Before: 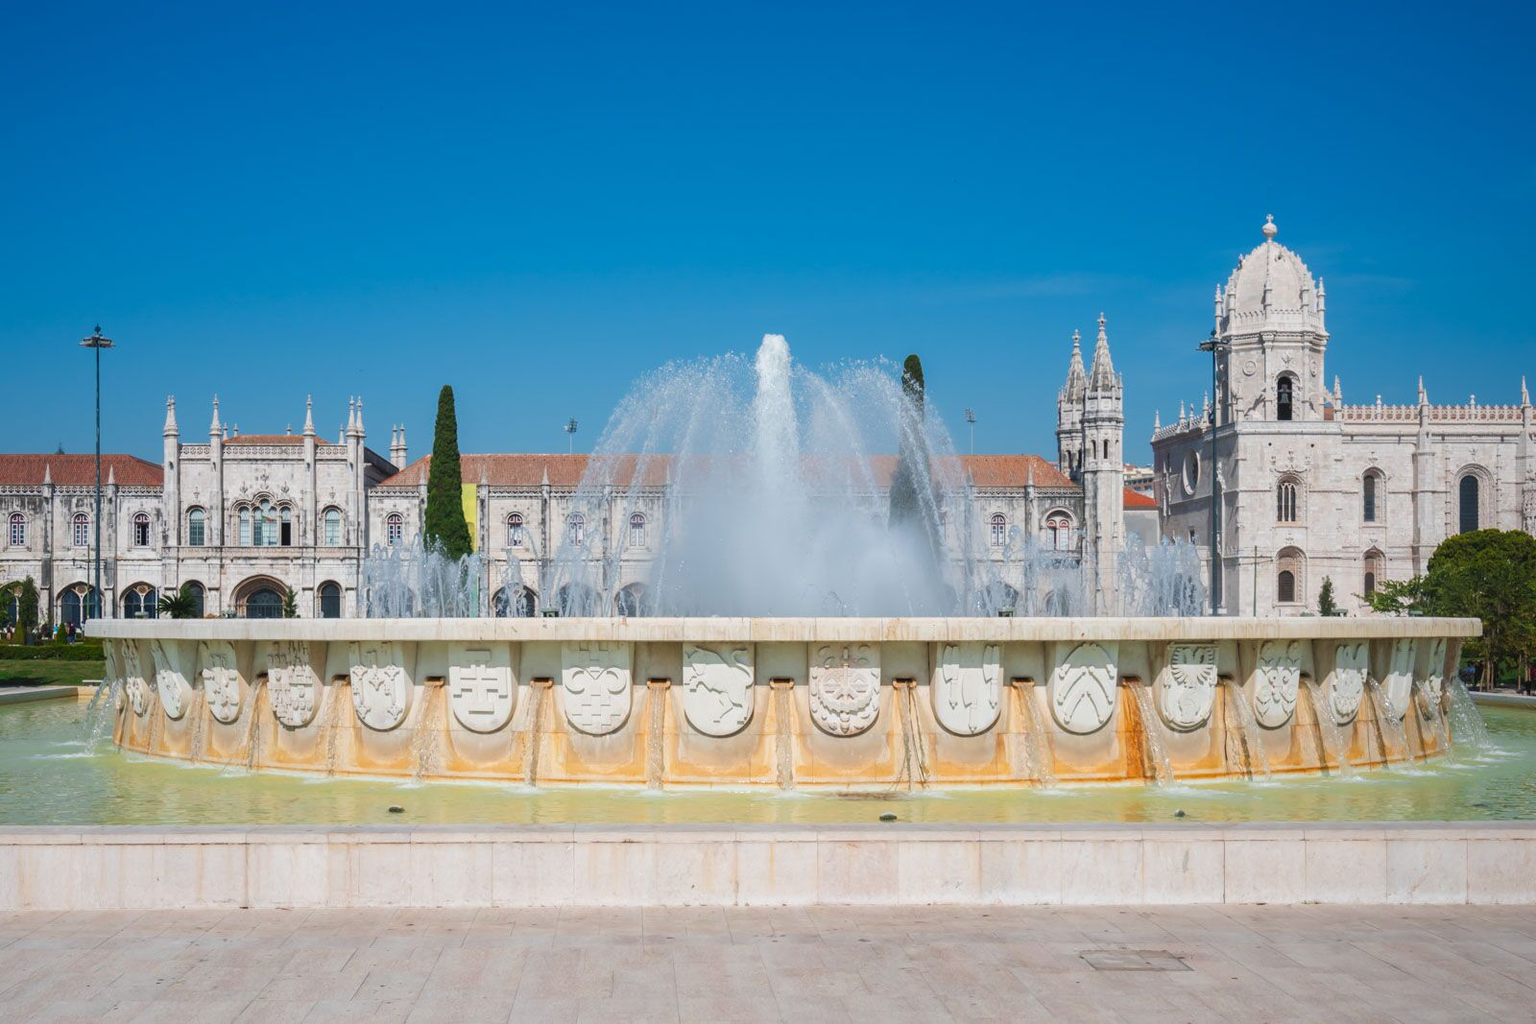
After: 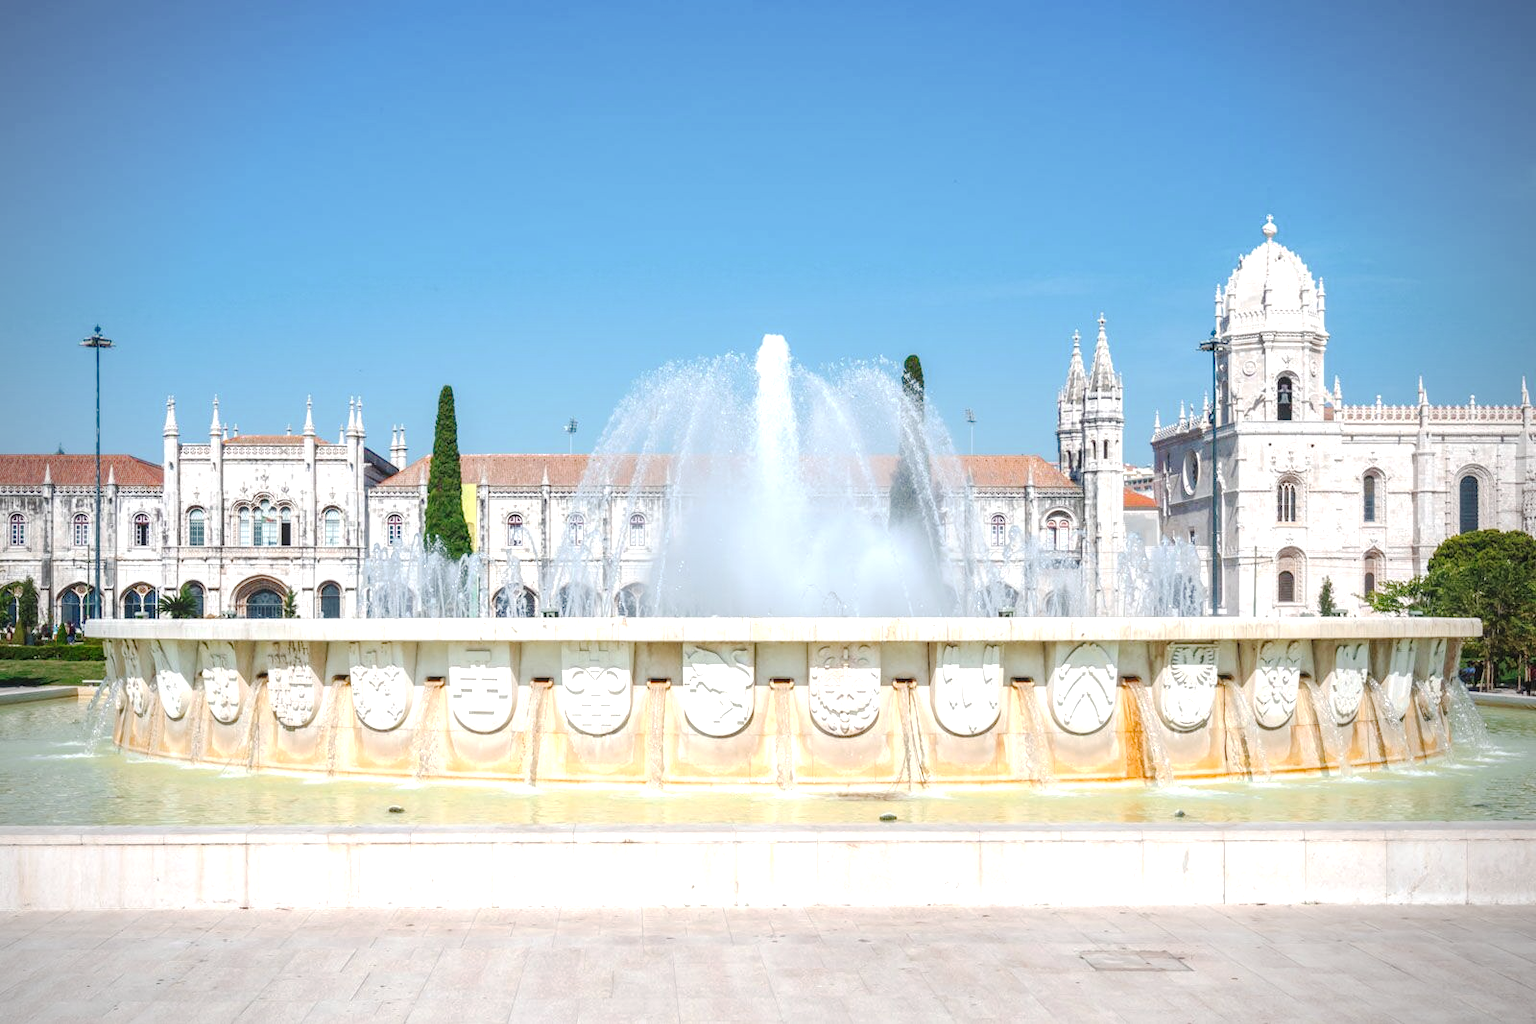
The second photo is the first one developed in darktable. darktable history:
tone curve: curves: ch0 [(0, 0) (0.003, 0.015) (0.011, 0.021) (0.025, 0.032) (0.044, 0.046) (0.069, 0.062) (0.1, 0.08) (0.136, 0.117) (0.177, 0.165) (0.224, 0.221) (0.277, 0.298) (0.335, 0.385) (0.399, 0.469) (0.468, 0.558) (0.543, 0.637) (0.623, 0.708) (0.709, 0.771) (0.801, 0.84) (0.898, 0.907) (1, 1)], preserve colors none
local contrast: on, module defaults
exposure: black level correction 0, exposure 0.936 EV, compensate exposure bias true, compensate highlight preservation false
contrast brightness saturation: contrast -0.09, brightness -0.042, saturation -0.11
vignetting: fall-off radius 60.95%
